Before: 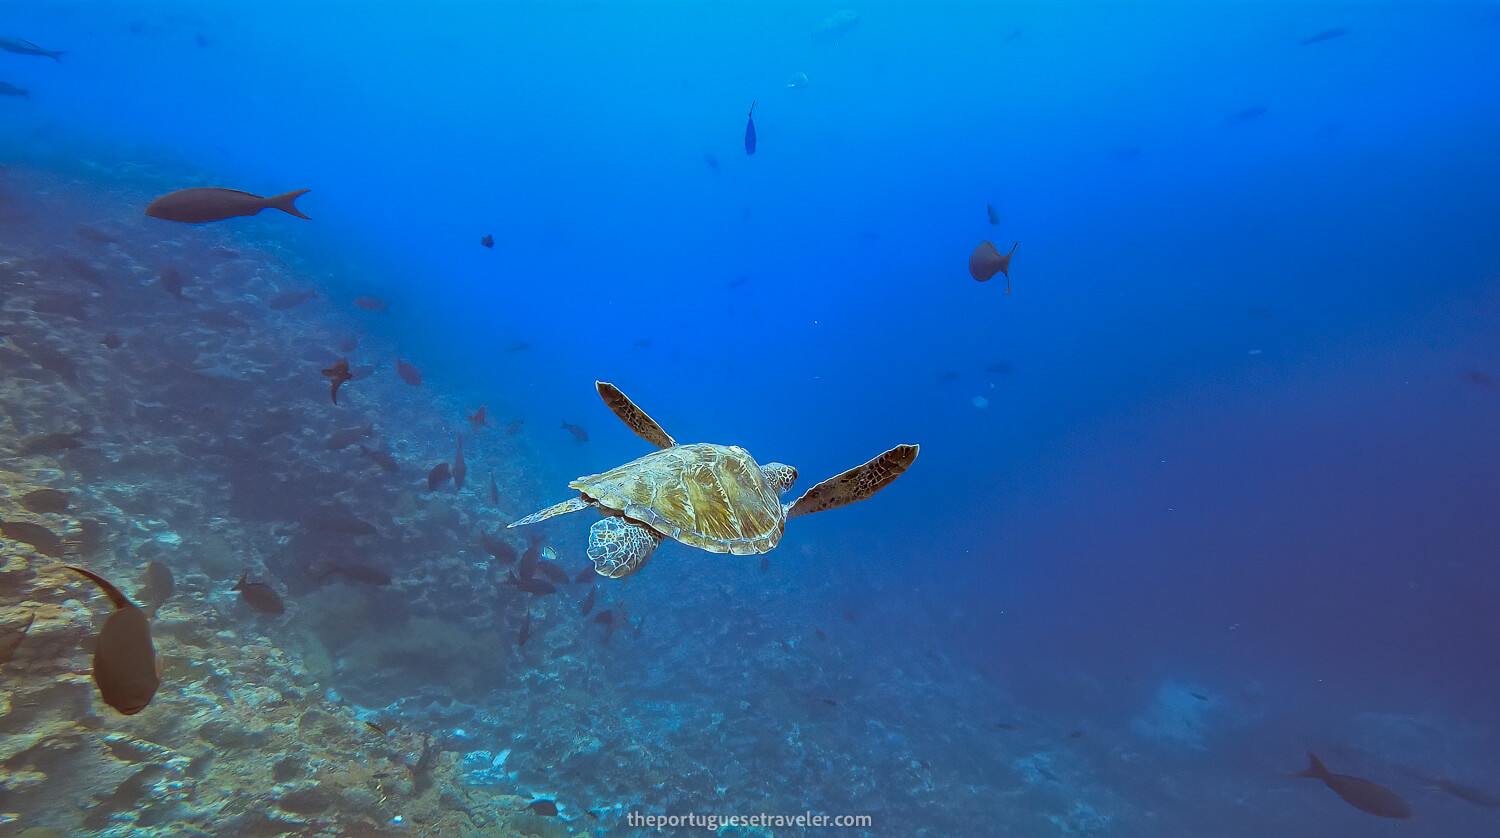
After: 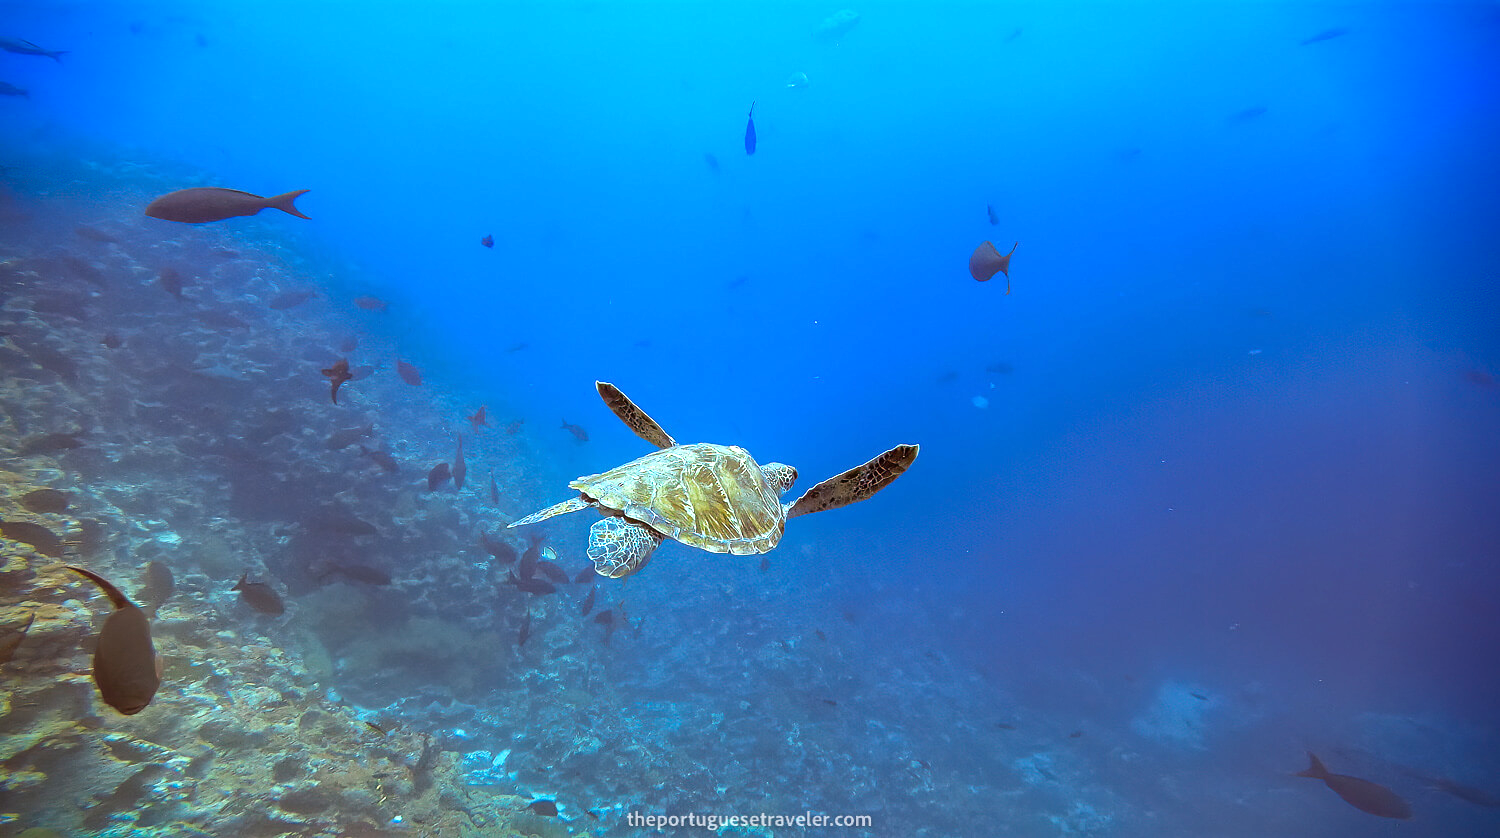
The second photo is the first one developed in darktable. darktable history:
vignetting: fall-off start 88.12%, fall-off radius 25.45%, saturation 0.379
tone equalizer: -8 EV -0.74 EV, -7 EV -0.722 EV, -6 EV -0.61 EV, -5 EV -0.362 EV, -3 EV 0.365 EV, -2 EV 0.6 EV, -1 EV 0.676 EV, +0 EV 0.779 EV, mask exposure compensation -0.49 EV
